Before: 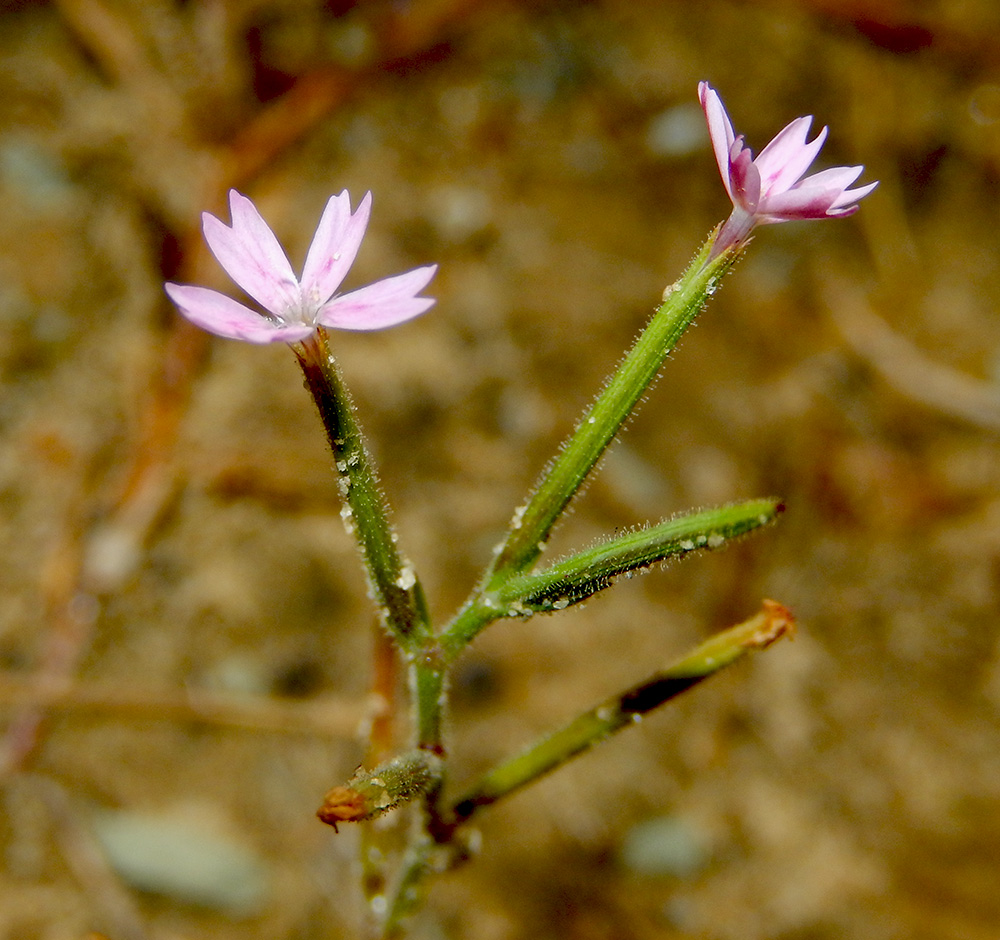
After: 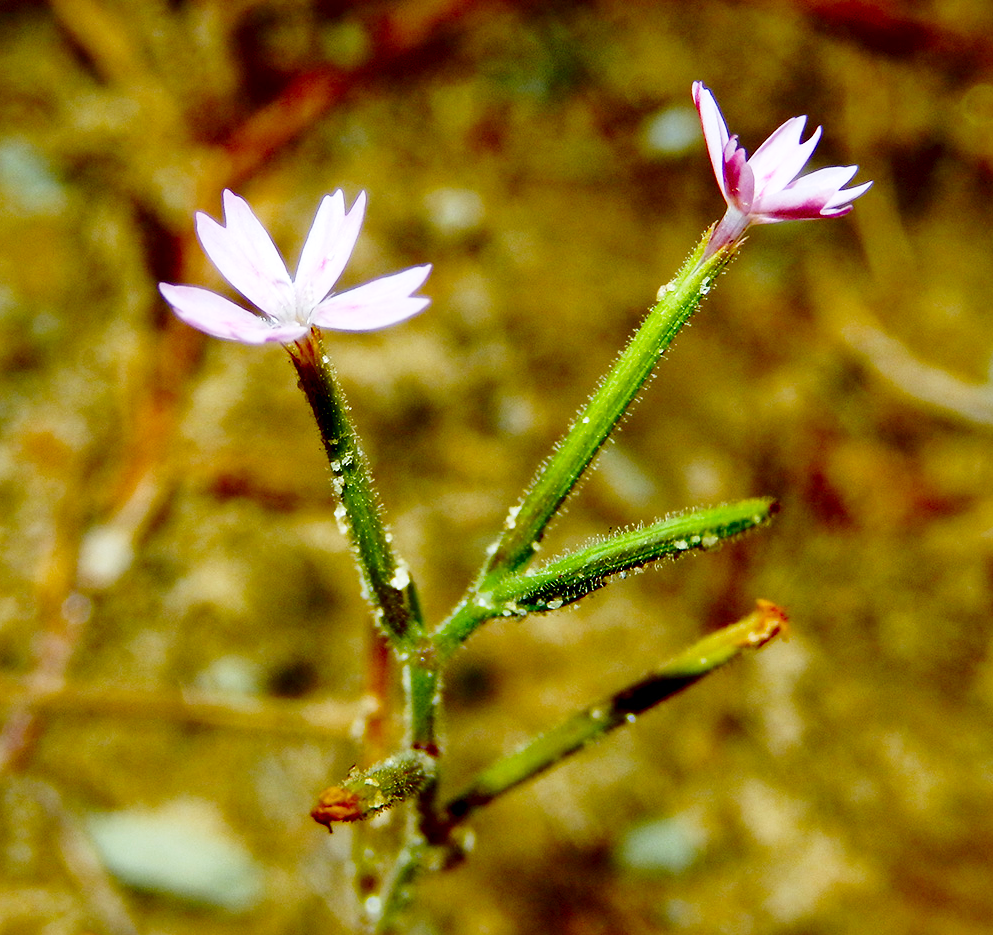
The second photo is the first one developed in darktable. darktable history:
local contrast: mode bilateral grid, contrast 20, coarseness 50, detail 120%, midtone range 0.2
color calibration: illuminant Planckian (black body), adaptation linear Bradford (ICC v4), x 0.364, y 0.367, temperature 4417.56 K, saturation algorithm version 1 (2020)
crop and rotate: left 0.614%, top 0.179%, bottom 0.309%
color balance rgb: shadows fall-off 101%, linear chroma grading › mid-tones 7.63%, perceptual saturation grading › mid-tones 11.68%, mask middle-gray fulcrum 22.45%, global vibrance 10.11%, saturation formula JzAzBz (2021)
base curve: curves: ch0 [(0, 0) (0.028, 0.03) (0.121, 0.232) (0.46, 0.748) (0.859, 0.968) (1, 1)], preserve colors none
contrast brightness saturation: contrast 0.07, brightness -0.13, saturation 0.06
exposure: exposure 0.081 EV, compensate highlight preservation false
